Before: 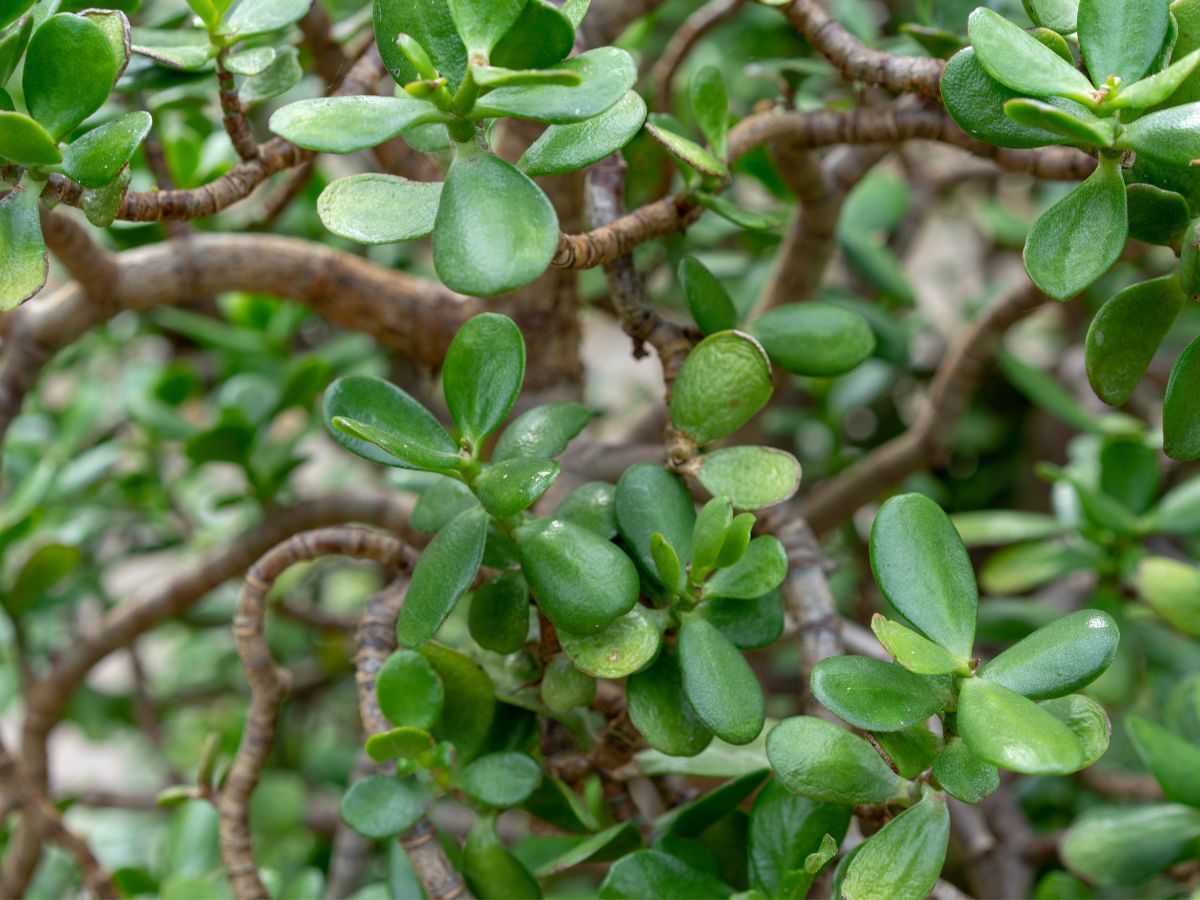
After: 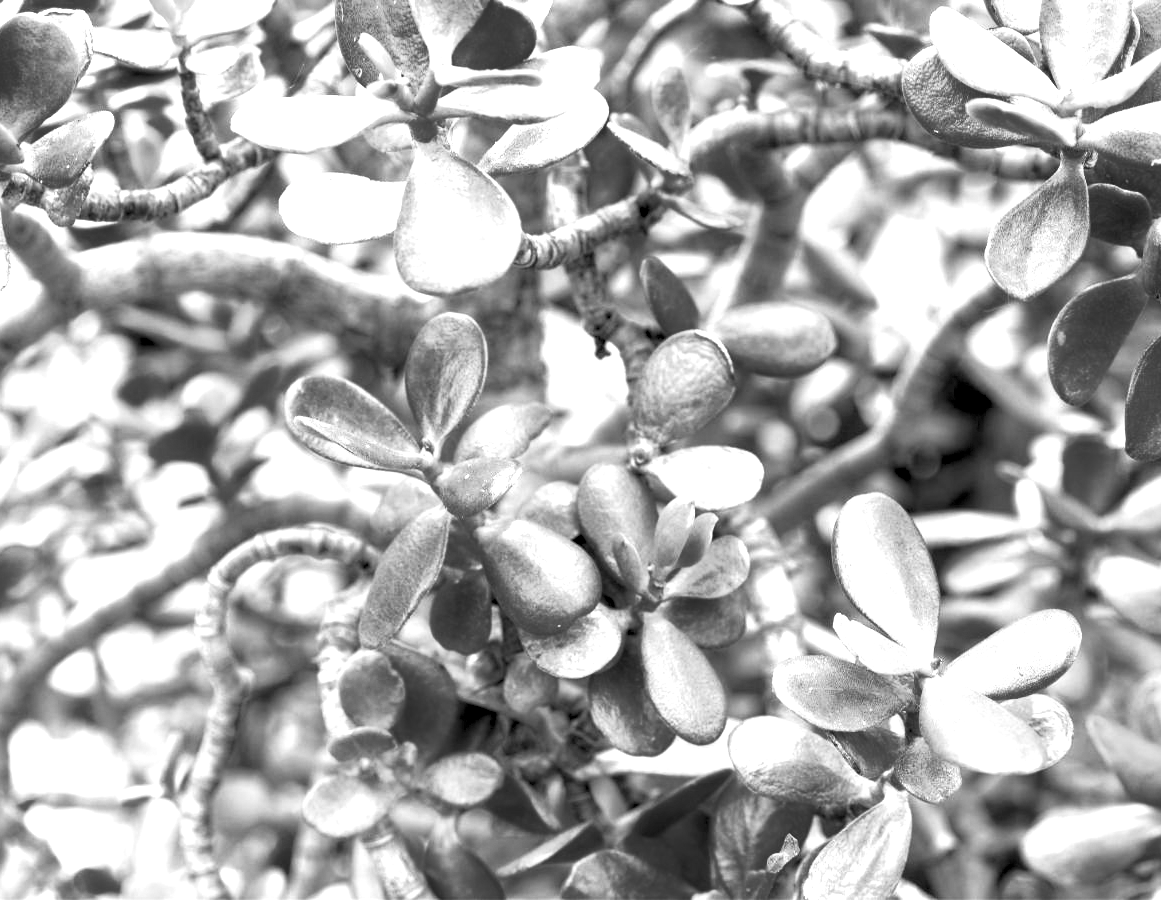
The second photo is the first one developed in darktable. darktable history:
exposure: black level correction 0.005, exposure 2.084 EV, compensate highlight preservation false
monochrome: a 0, b 0, size 0.5, highlights 0.57
white balance: red 1.127, blue 0.943
crop and rotate: left 3.238%
